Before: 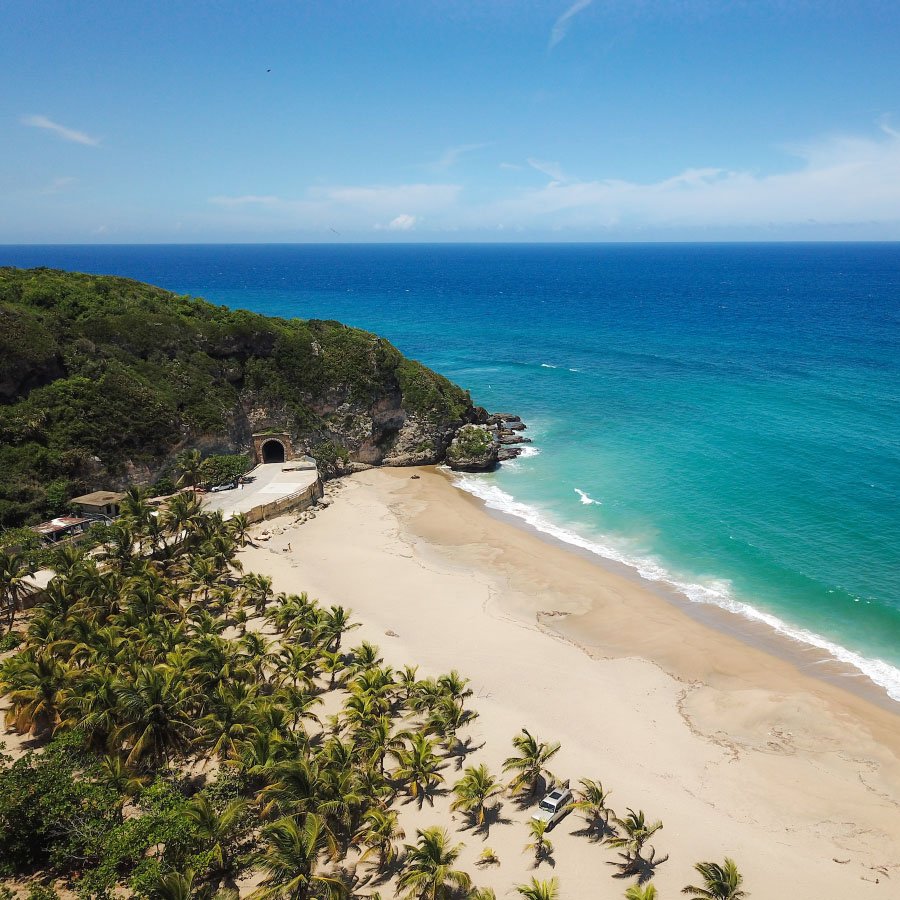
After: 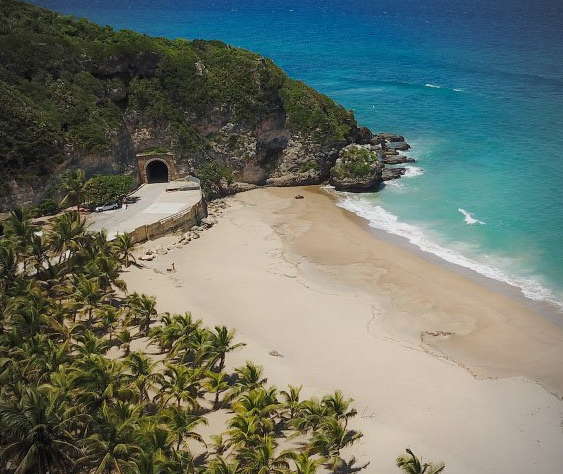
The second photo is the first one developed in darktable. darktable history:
vignetting: on, module defaults
crop: left 12.942%, top 31.206%, right 24.503%, bottom 16.034%
tone equalizer: -8 EV 0.245 EV, -7 EV 0.435 EV, -6 EV 0.434 EV, -5 EV 0.25 EV, -3 EV -0.26 EV, -2 EV -0.4 EV, -1 EV -0.417 EV, +0 EV -0.277 EV, mask exposure compensation -0.501 EV
